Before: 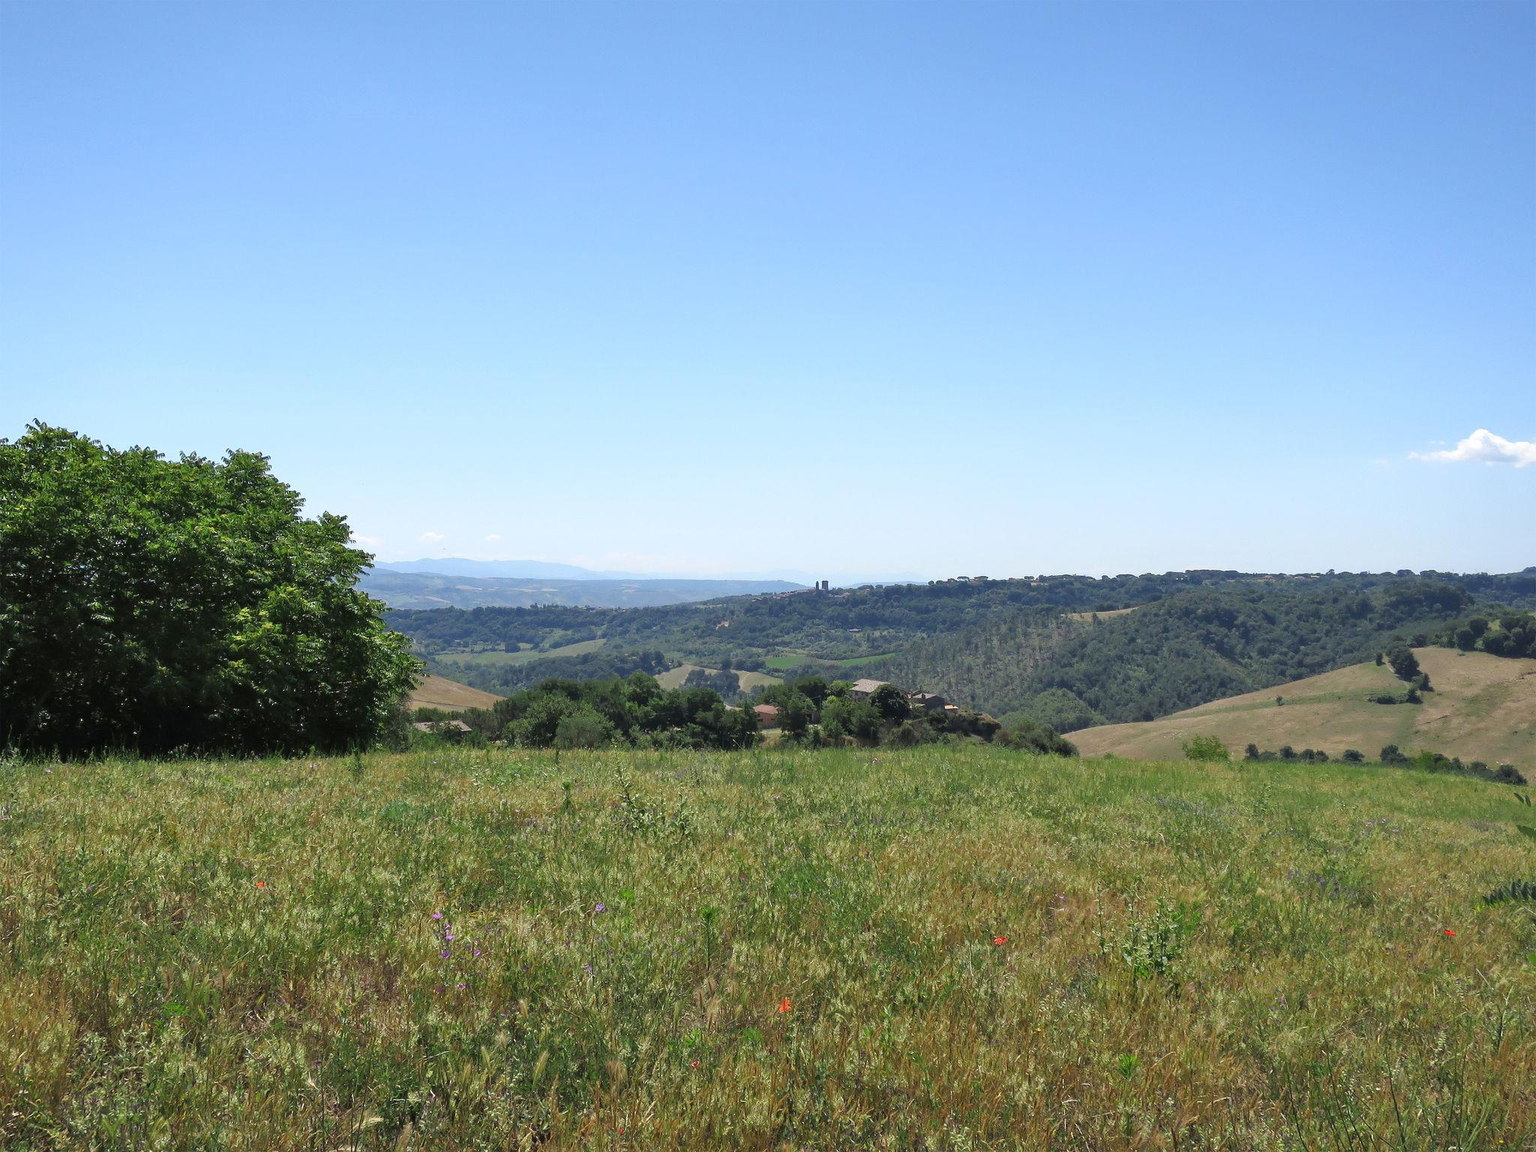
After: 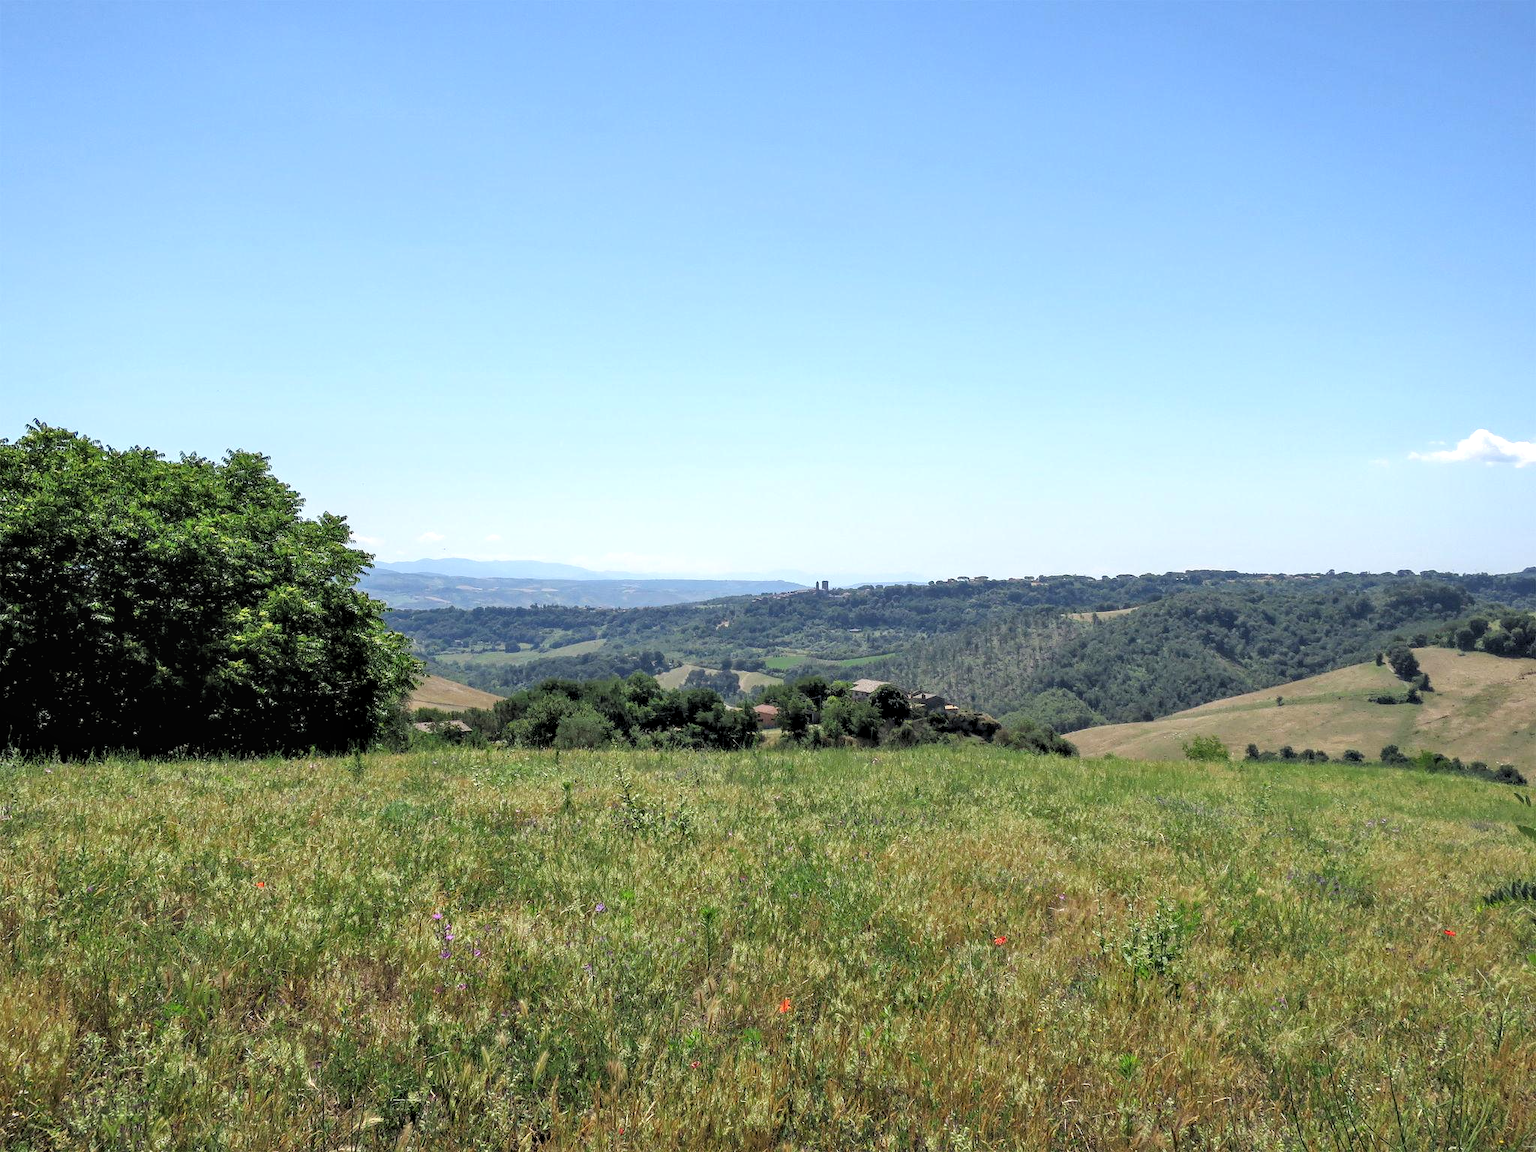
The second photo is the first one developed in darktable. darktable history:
local contrast: on, module defaults
rgb levels: levels [[0.013, 0.434, 0.89], [0, 0.5, 1], [0, 0.5, 1]]
